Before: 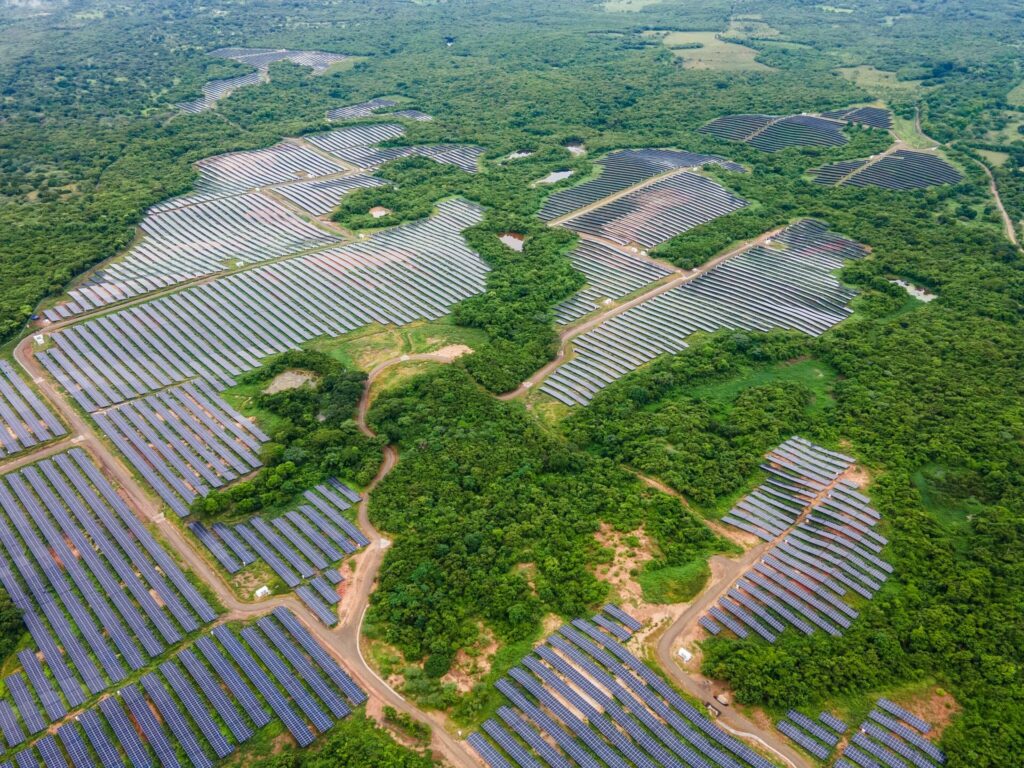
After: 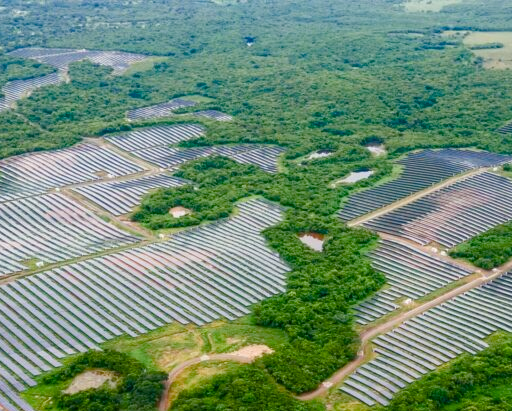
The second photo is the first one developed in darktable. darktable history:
color balance rgb: perceptual saturation grading › global saturation 20%, perceptual saturation grading › highlights -25%, perceptual saturation grading › shadows 50%
crop: left 19.556%, right 30.401%, bottom 46.458%
